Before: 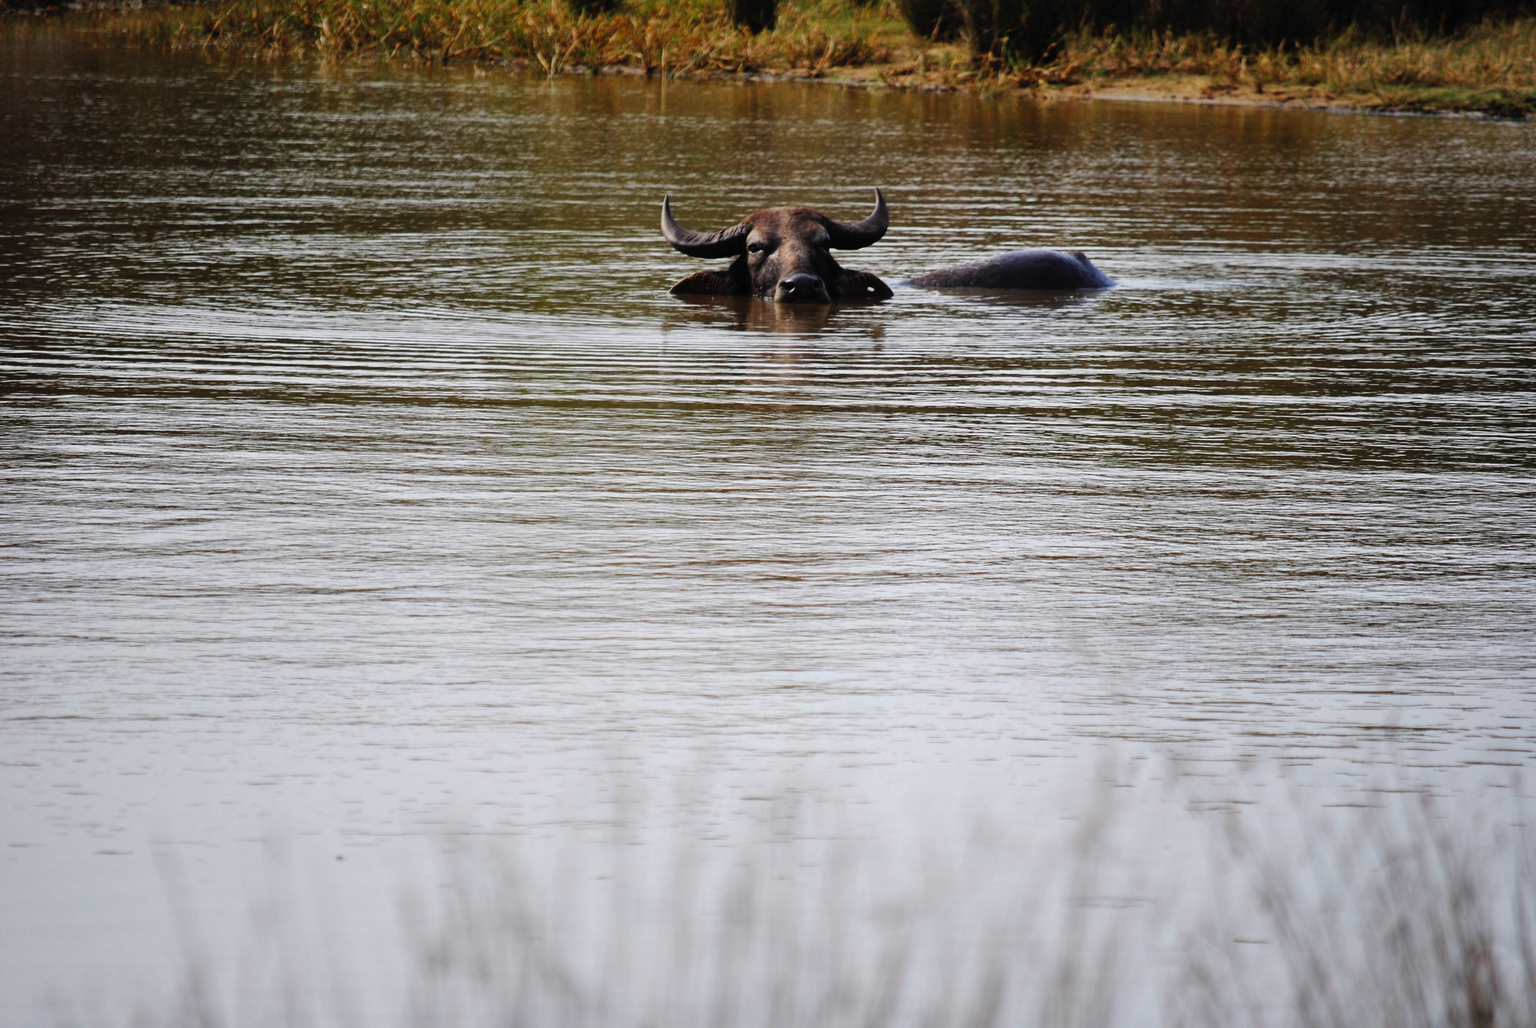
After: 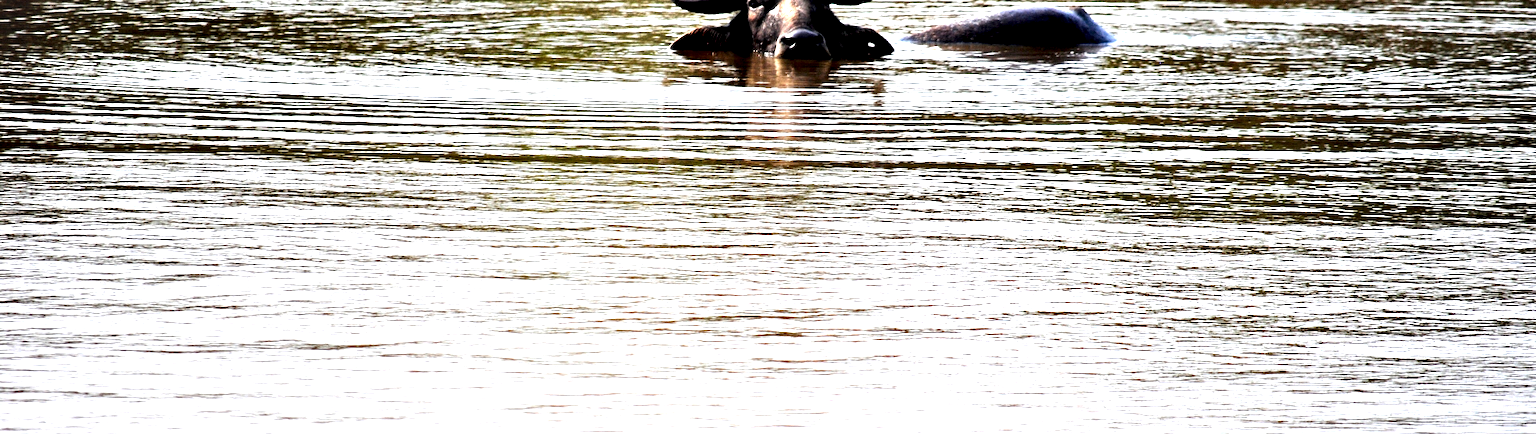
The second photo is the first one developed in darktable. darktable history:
crop and rotate: top 23.816%, bottom 33.88%
exposure: black level correction 0, exposure 1.391 EV, compensate highlight preservation false
contrast equalizer: octaves 7, y [[0.6 ×6], [0.55 ×6], [0 ×6], [0 ×6], [0 ×6]]
